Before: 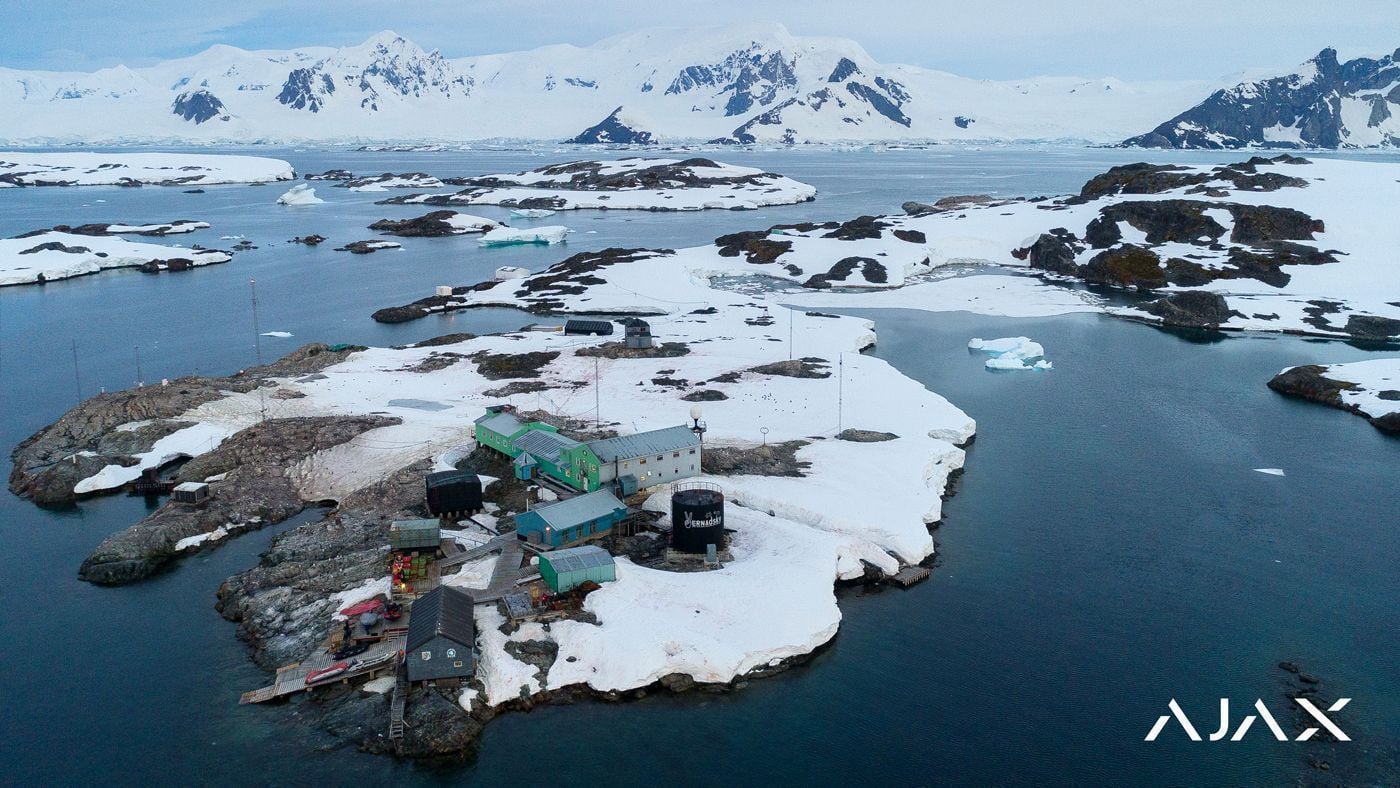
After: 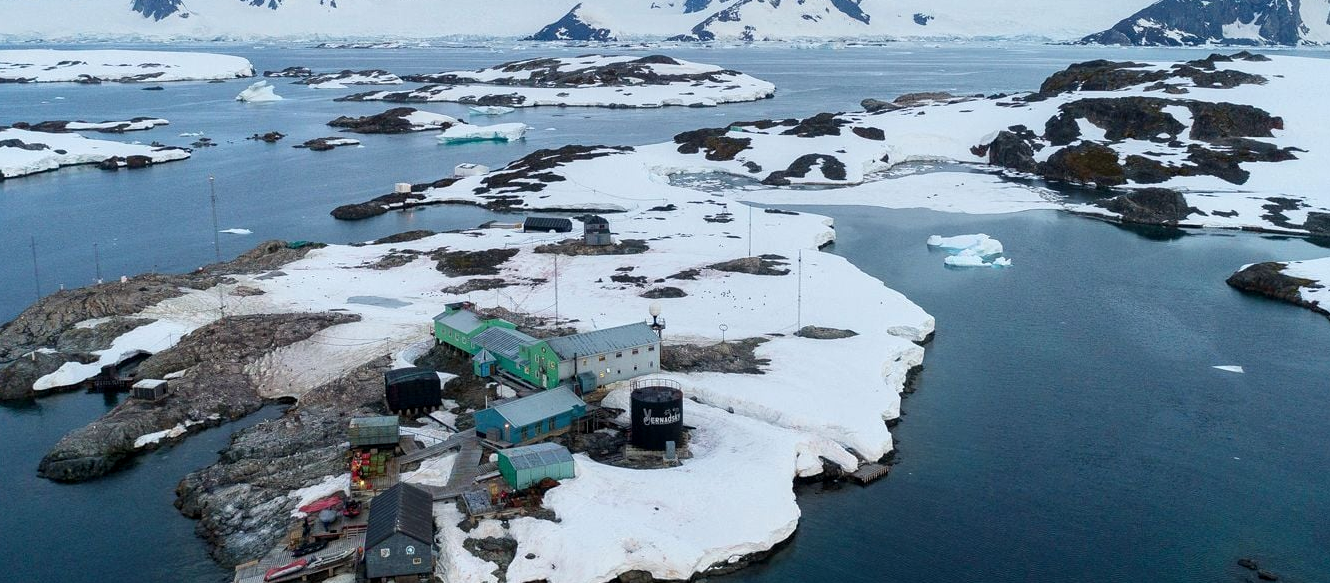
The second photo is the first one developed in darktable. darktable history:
crop and rotate: left 2.991%, top 13.302%, right 1.981%, bottom 12.636%
local contrast: highlights 100%, shadows 100%, detail 120%, midtone range 0.2
